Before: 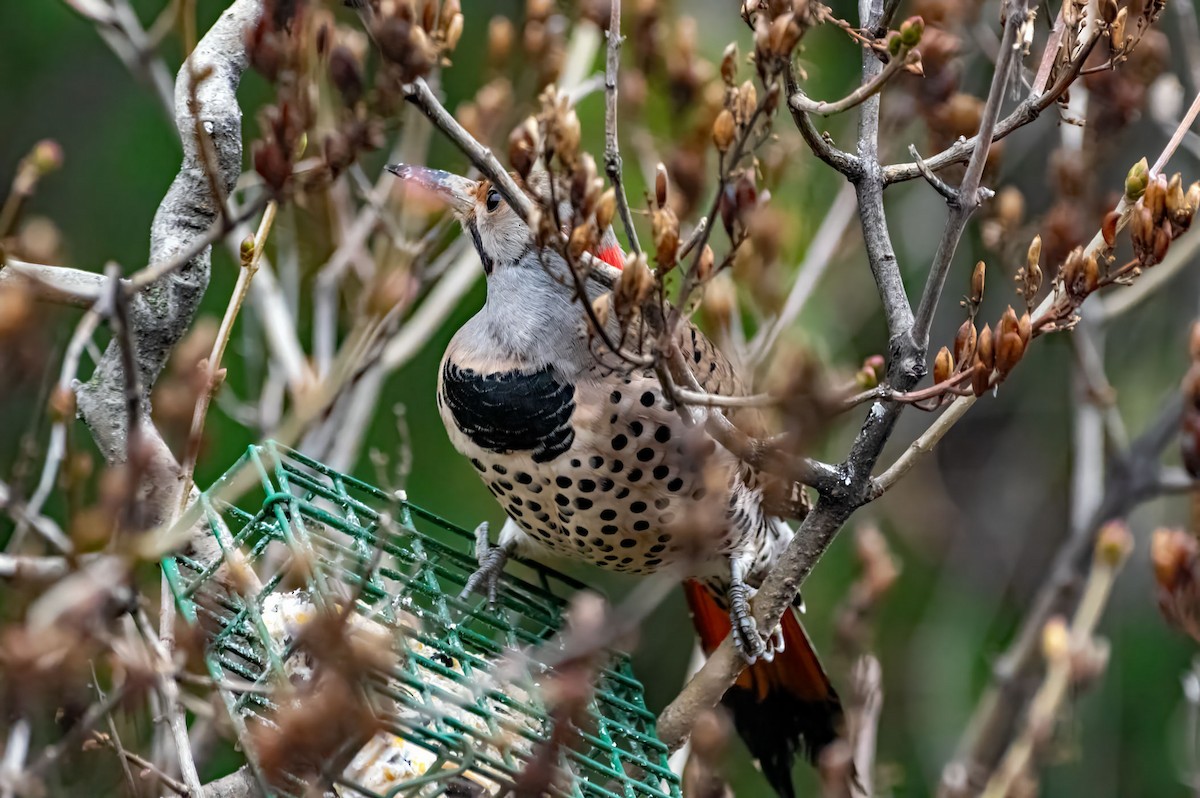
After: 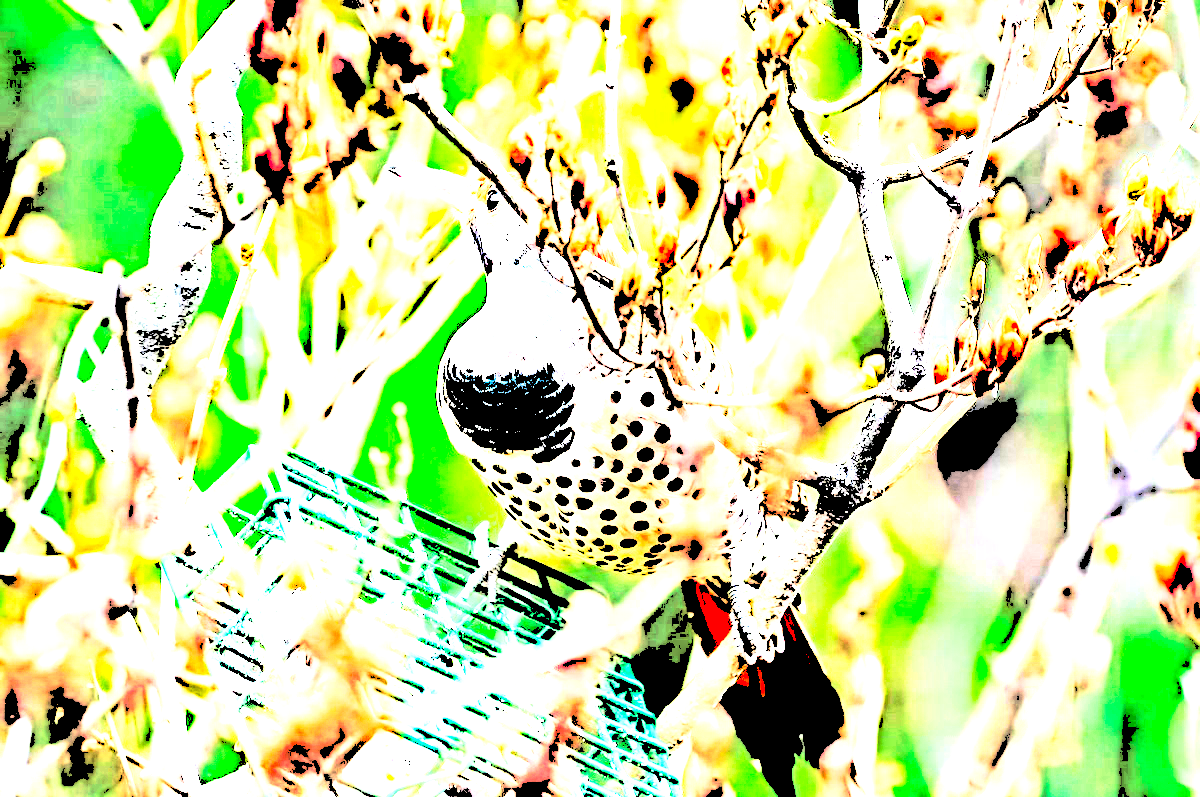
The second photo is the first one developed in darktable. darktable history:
crop: bottom 0.07%
tone curve: curves: ch0 [(0, 0) (0.003, 0.003) (0.011, 0.013) (0.025, 0.029) (0.044, 0.052) (0.069, 0.082) (0.1, 0.118) (0.136, 0.161) (0.177, 0.21) (0.224, 0.27) (0.277, 0.38) (0.335, 0.49) (0.399, 0.594) (0.468, 0.692) (0.543, 0.794) (0.623, 0.857) (0.709, 0.919) (0.801, 0.955) (0.898, 0.978) (1, 1)], preserve colors none
exposure: black level correction 0.001, exposure 0.499 EV, compensate highlight preservation false
tone equalizer: -8 EV -0.416 EV, -7 EV -0.39 EV, -6 EV -0.369 EV, -5 EV -0.239 EV, -3 EV 0.228 EV, -2 EV 0.328 EV, -1 EV 0.404 EV, +0 EV 0.398 EV, mask exposure compensation -0.511 EV
levels: levels [0.246, 0.256, 0.506]
local contrast: mode bilateral grid, contrast 19, coarseness 18, detail 164%, midtone range 0.2
haze removal: compatibility mode true, adaptive false
